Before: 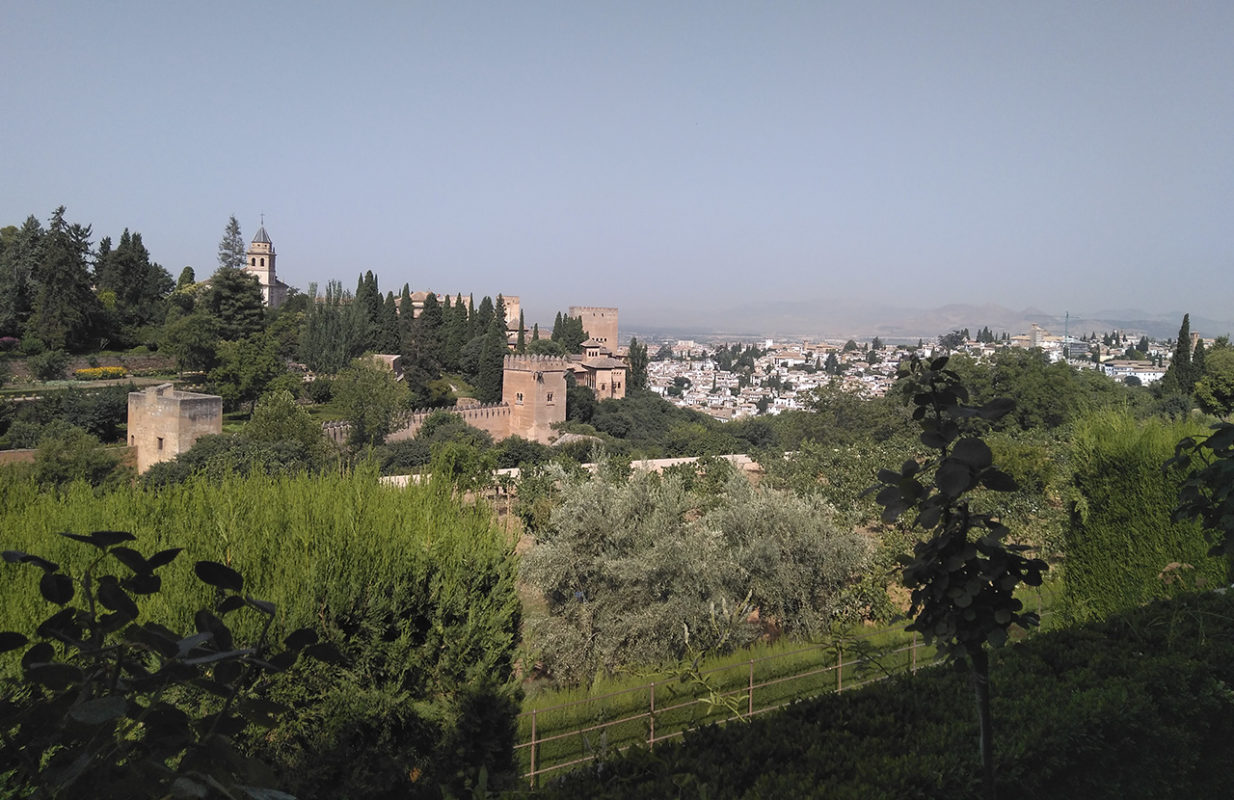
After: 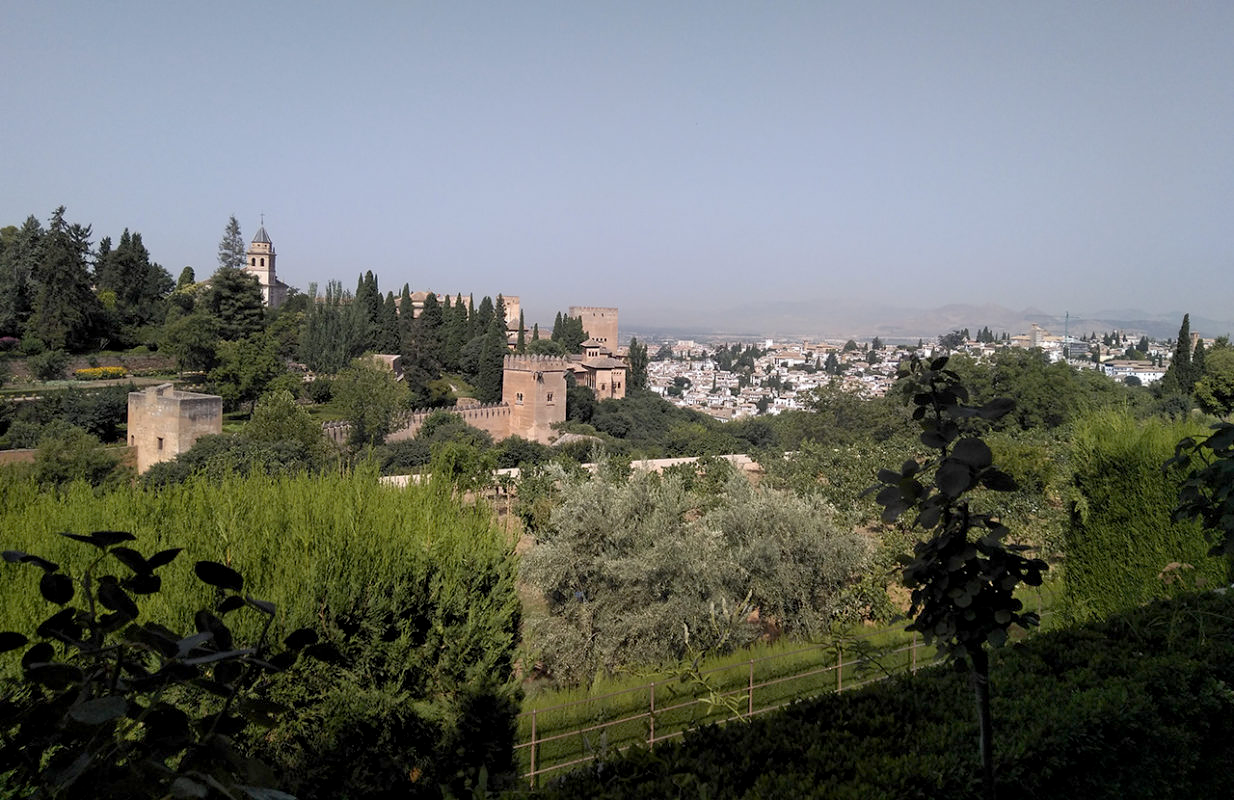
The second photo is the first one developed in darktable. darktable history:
exposure: black level correction 0.009, exposure 0.016 EV, compensate highlight preservation false
